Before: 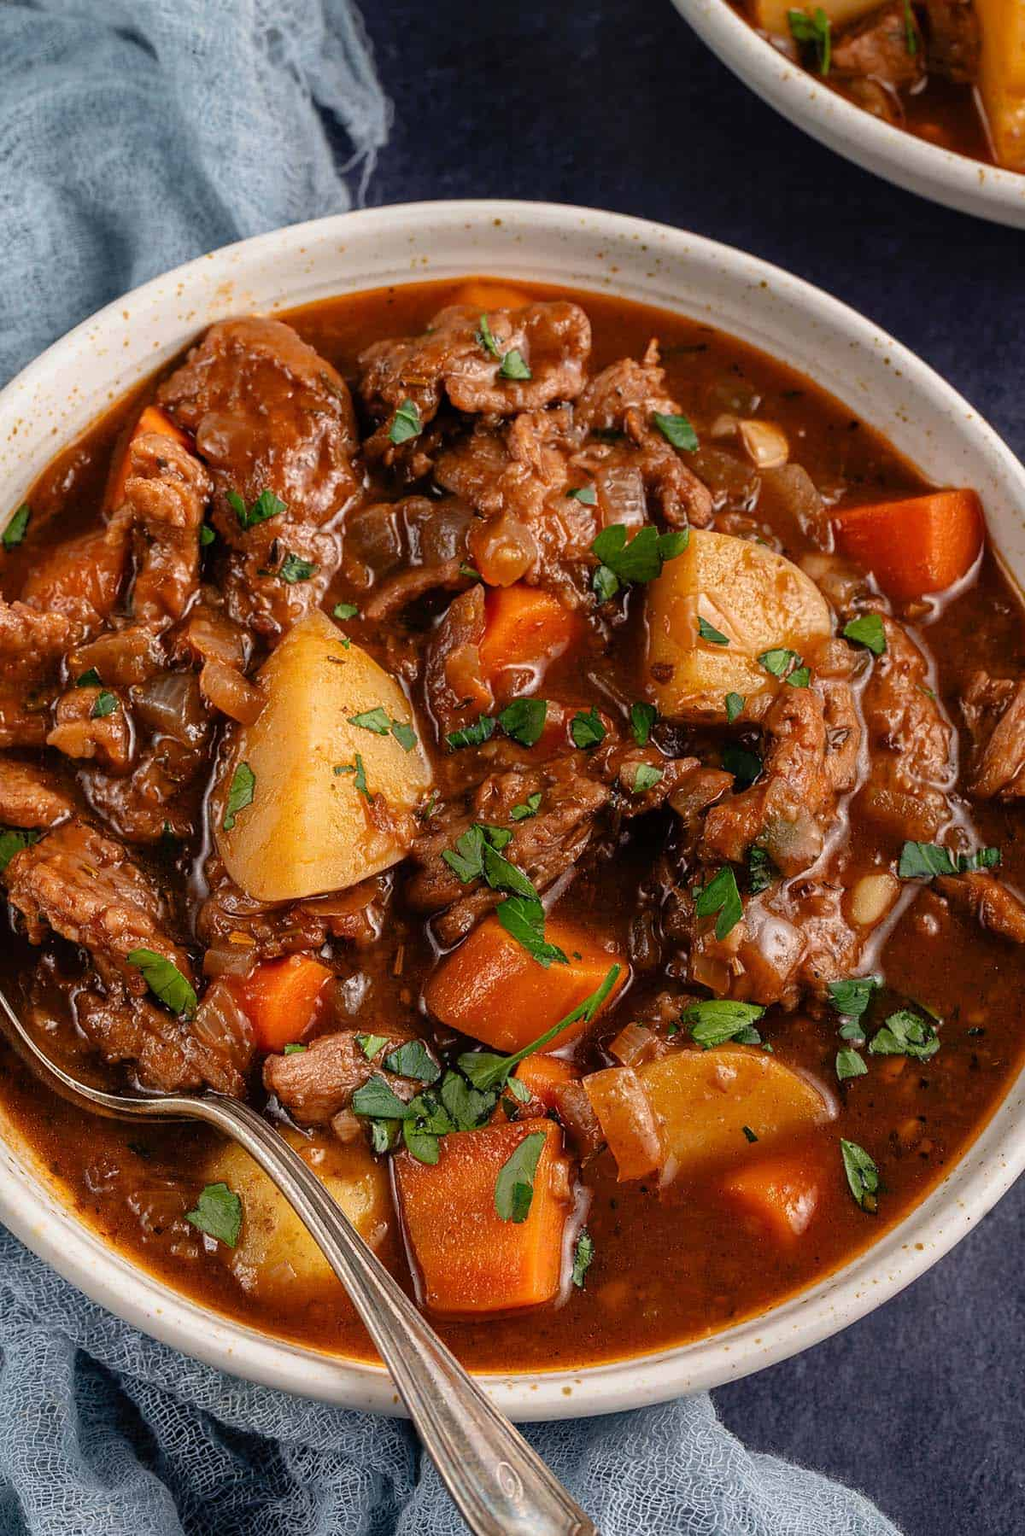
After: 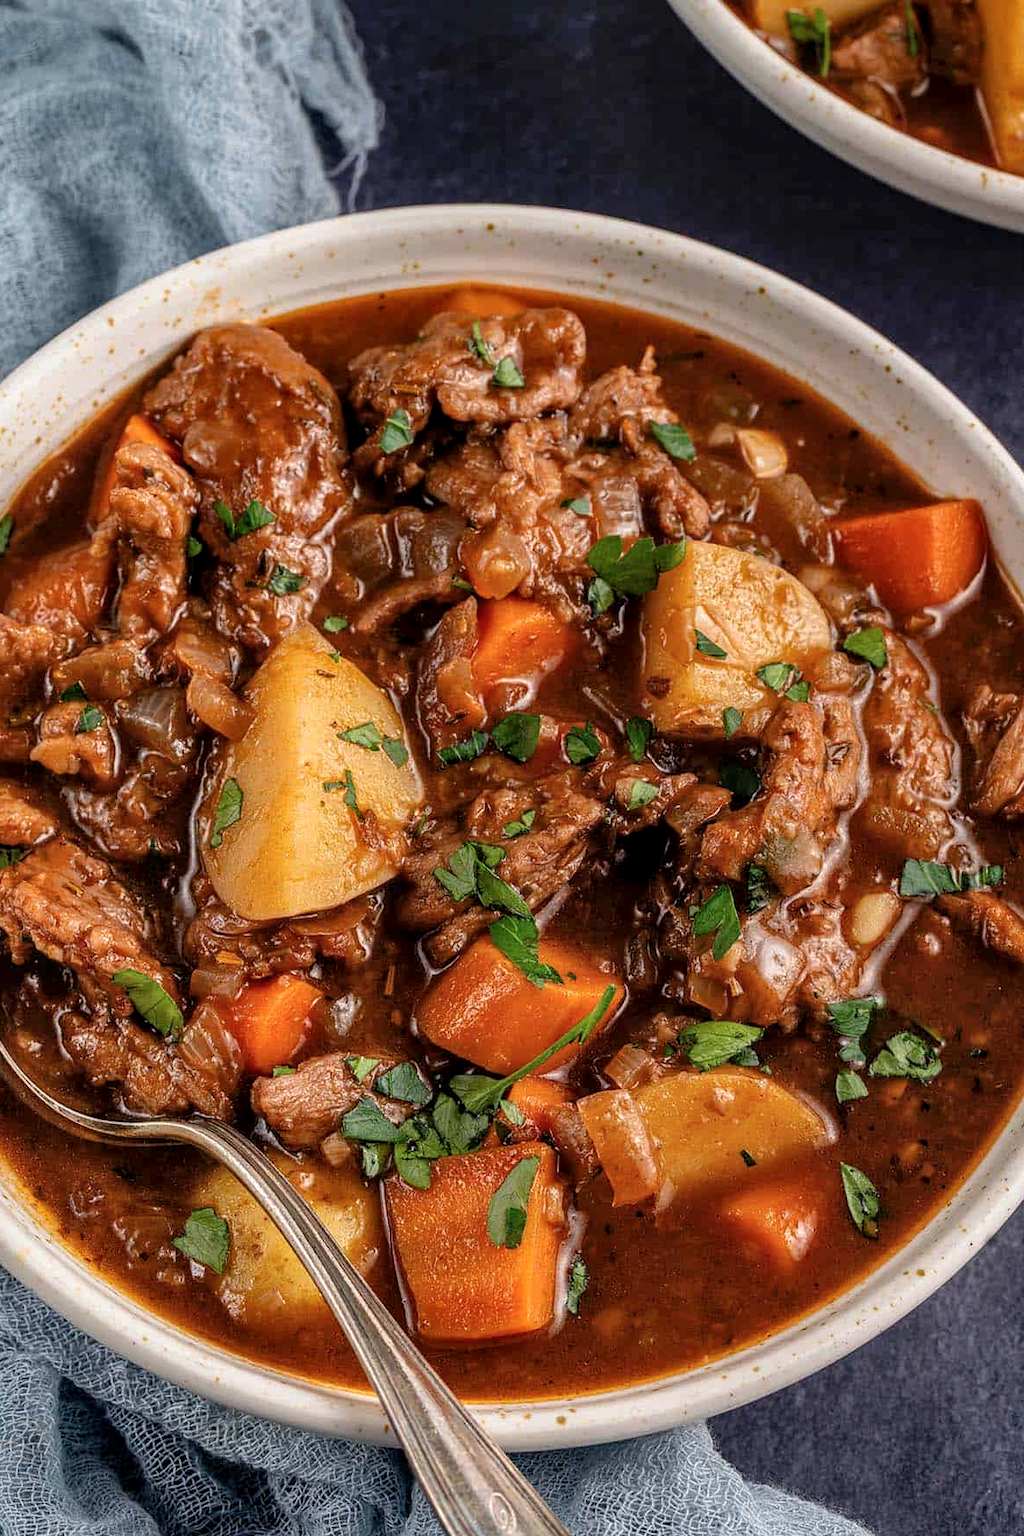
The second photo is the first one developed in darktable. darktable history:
local contrast: on, module defaults
contrast brightness saturation: saturation -0.05
crop: left 1.743%, right 0.268%, bottom 2.011%
shadows and highlights: radius 133.83, soften with gaussian
